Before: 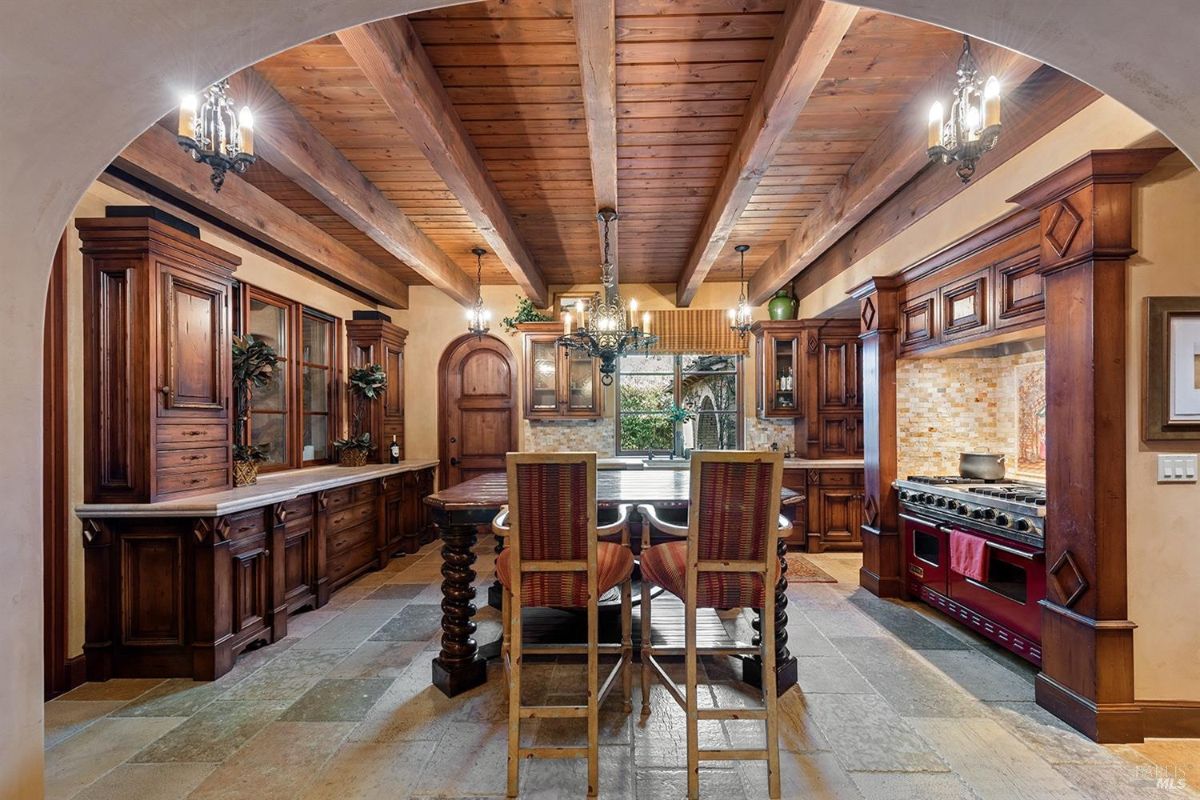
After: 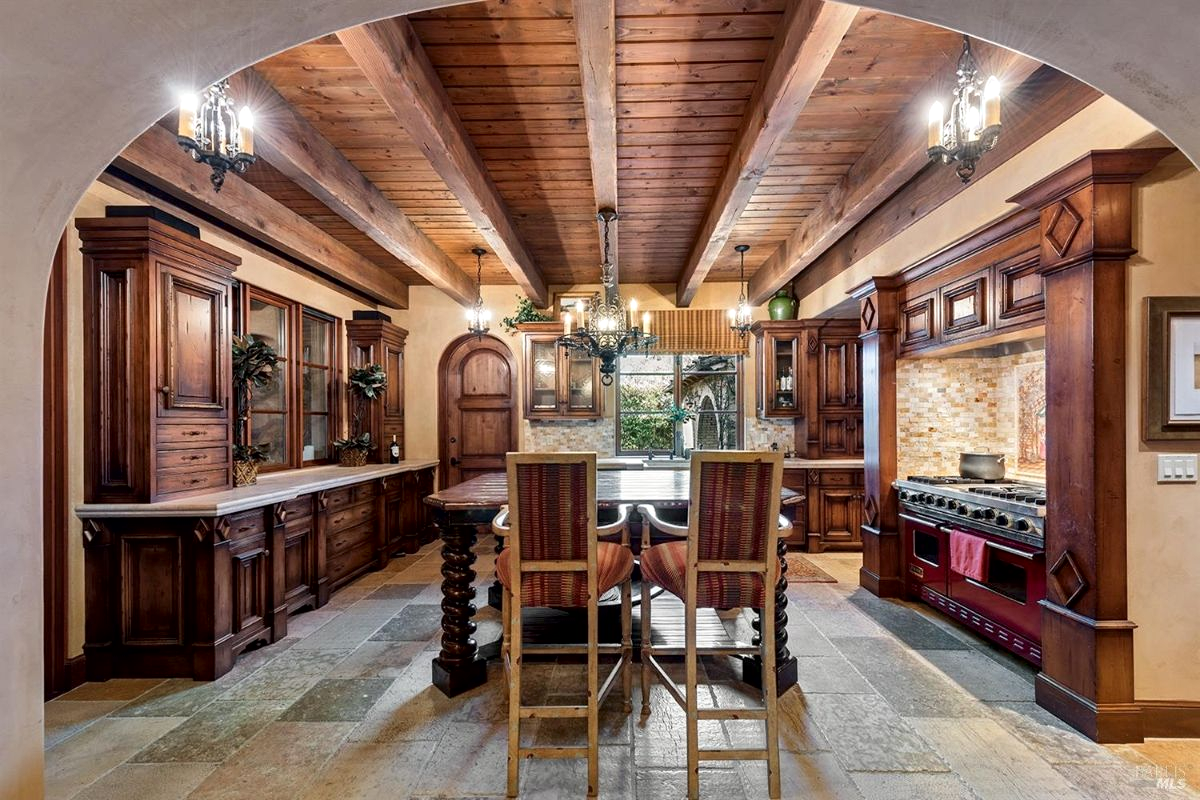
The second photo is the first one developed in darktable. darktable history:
local contrast: mode bilateral grid, contrast 19, coarseness 49, detail 158%, midtone range 0.2
